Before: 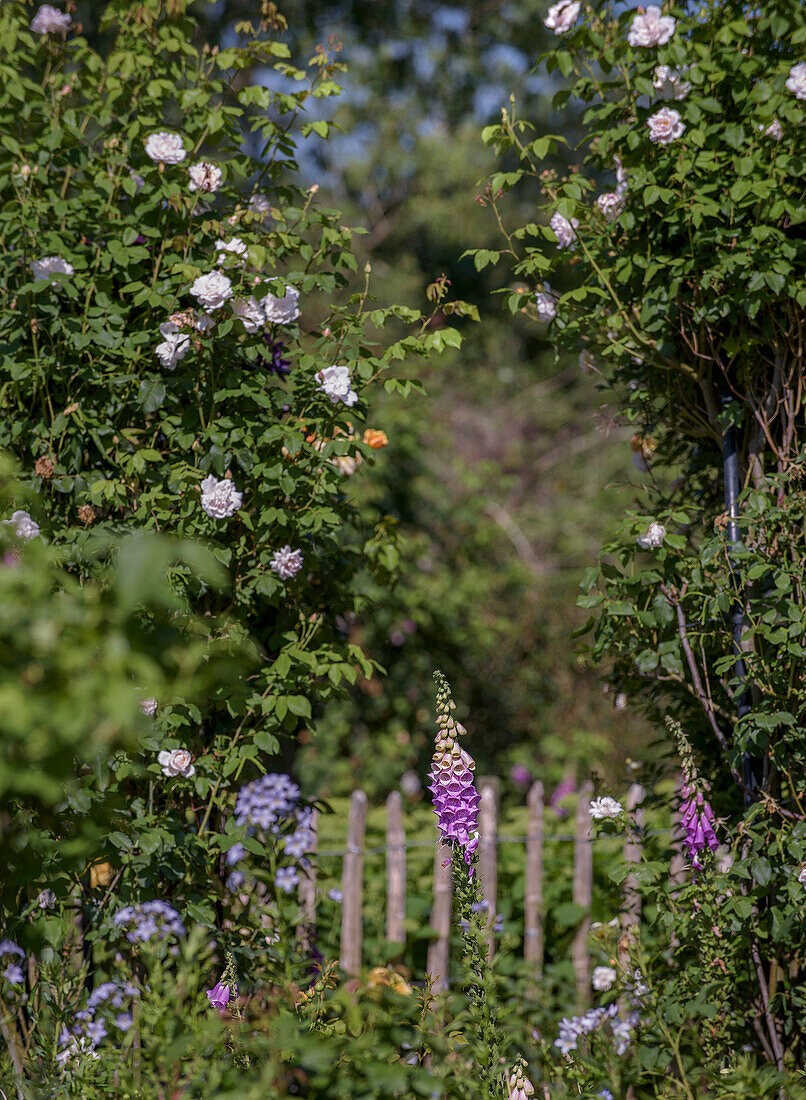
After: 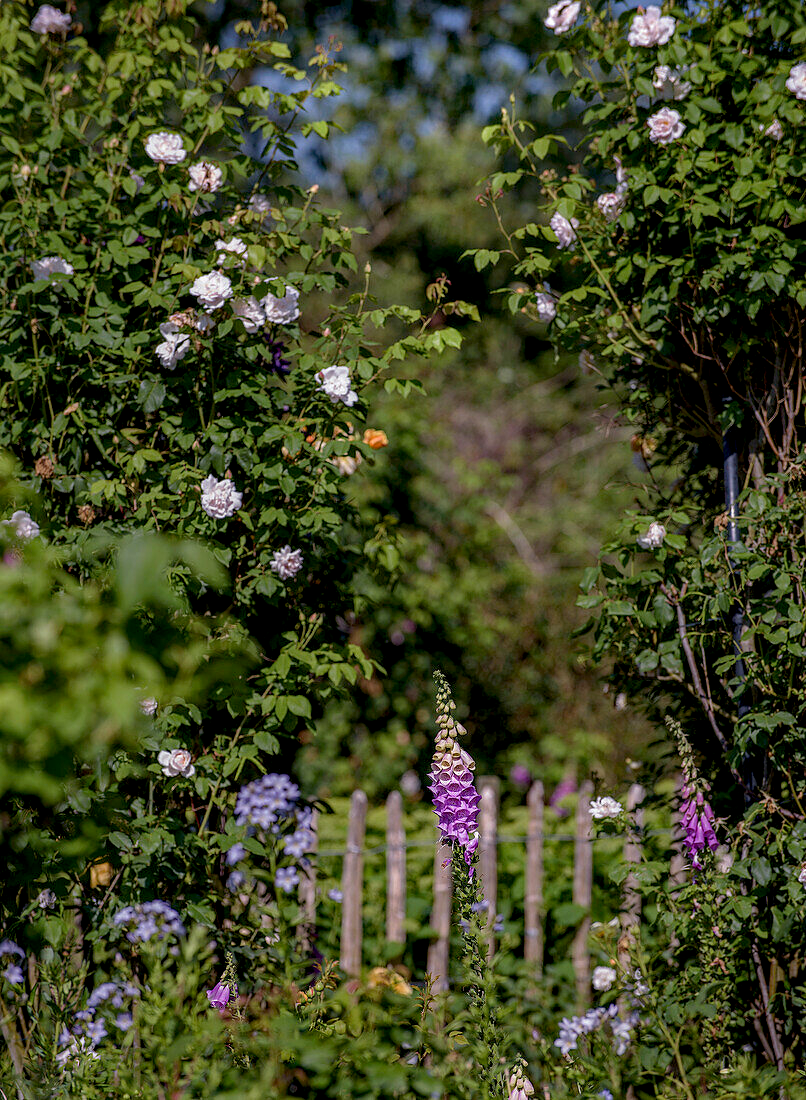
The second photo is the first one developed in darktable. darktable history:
haze removal: compatibility mode true, adaptive false
exposure: black level correction 0.01, exposure 0.011 EV, compensate highlight preservation false
